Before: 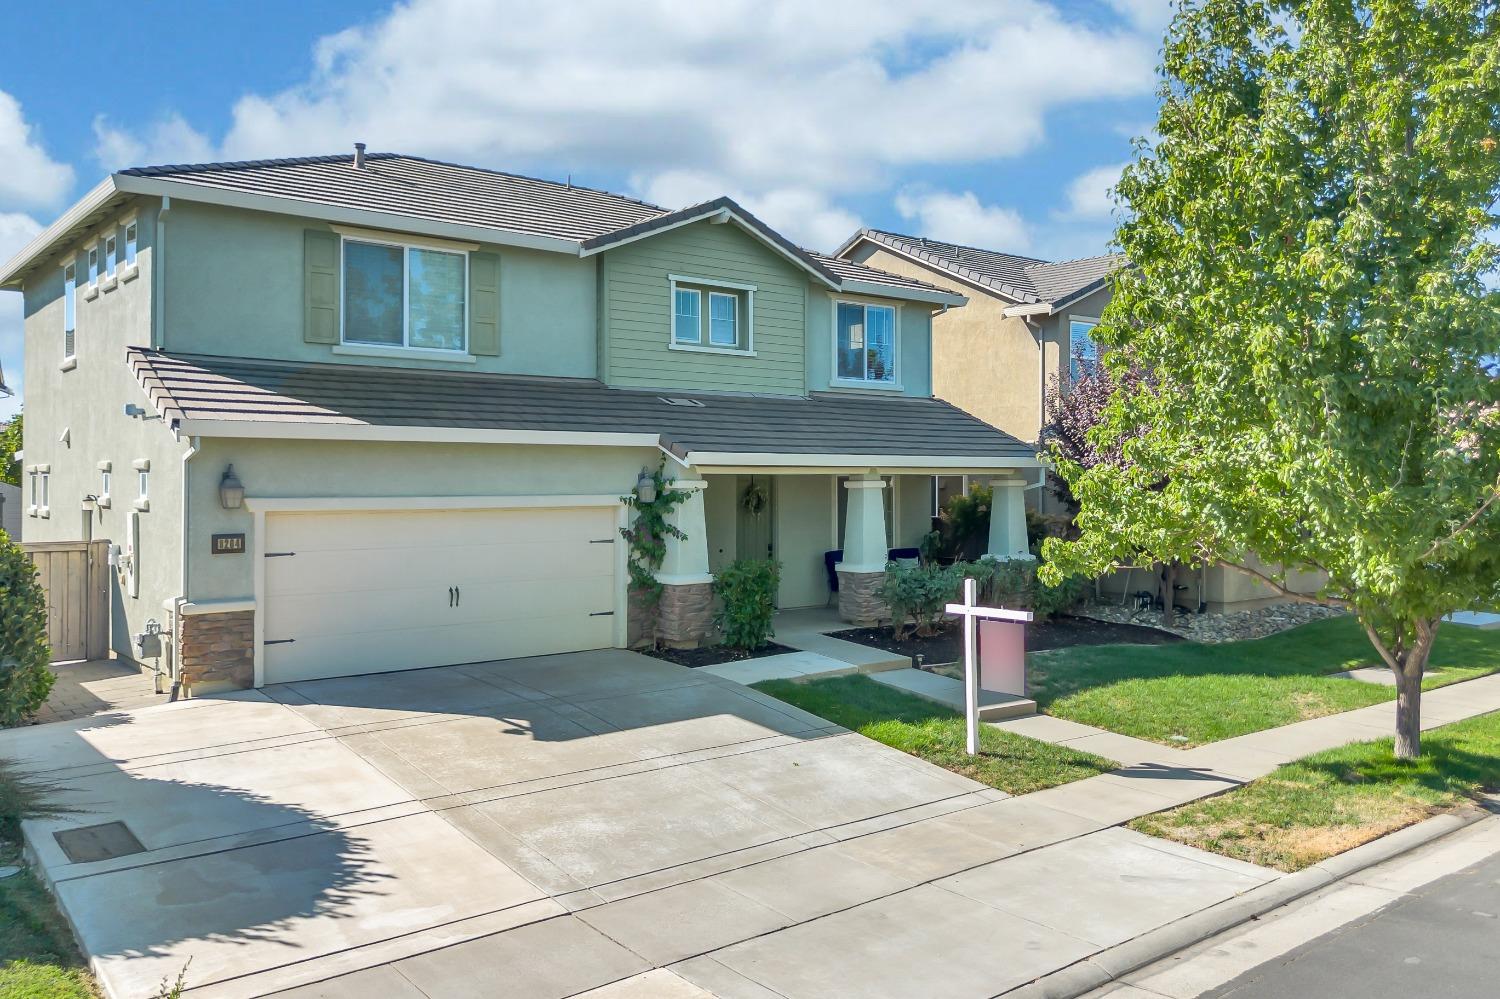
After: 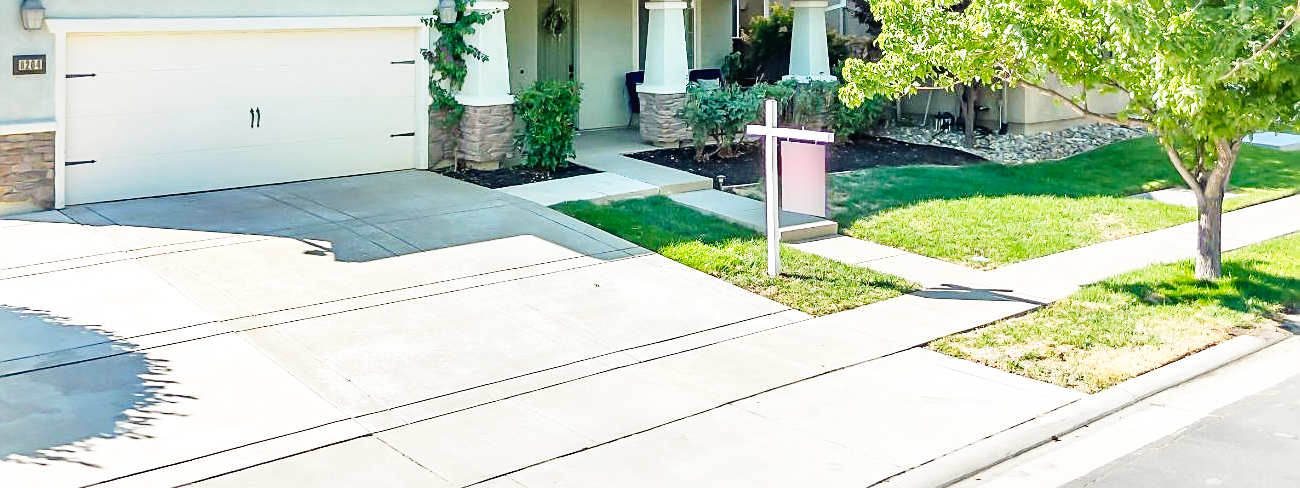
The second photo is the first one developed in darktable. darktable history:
crop and rotate: left 13.306%, top 48.129%, bottom 2.928%
base curve: curves: ch0 [(0, 0.003) (0.001, 0.002) (0.006, 0.004) (0.02, 0.022) (0.048, 0.086) (0.094, 0.234) (0.162, 0.431) (0.258, 0.629) (0.385, 0.8) (0.548, 0.918) (0.751, 0.988) (1, 1)], preserve colors none
sharpen: on, module defaults
